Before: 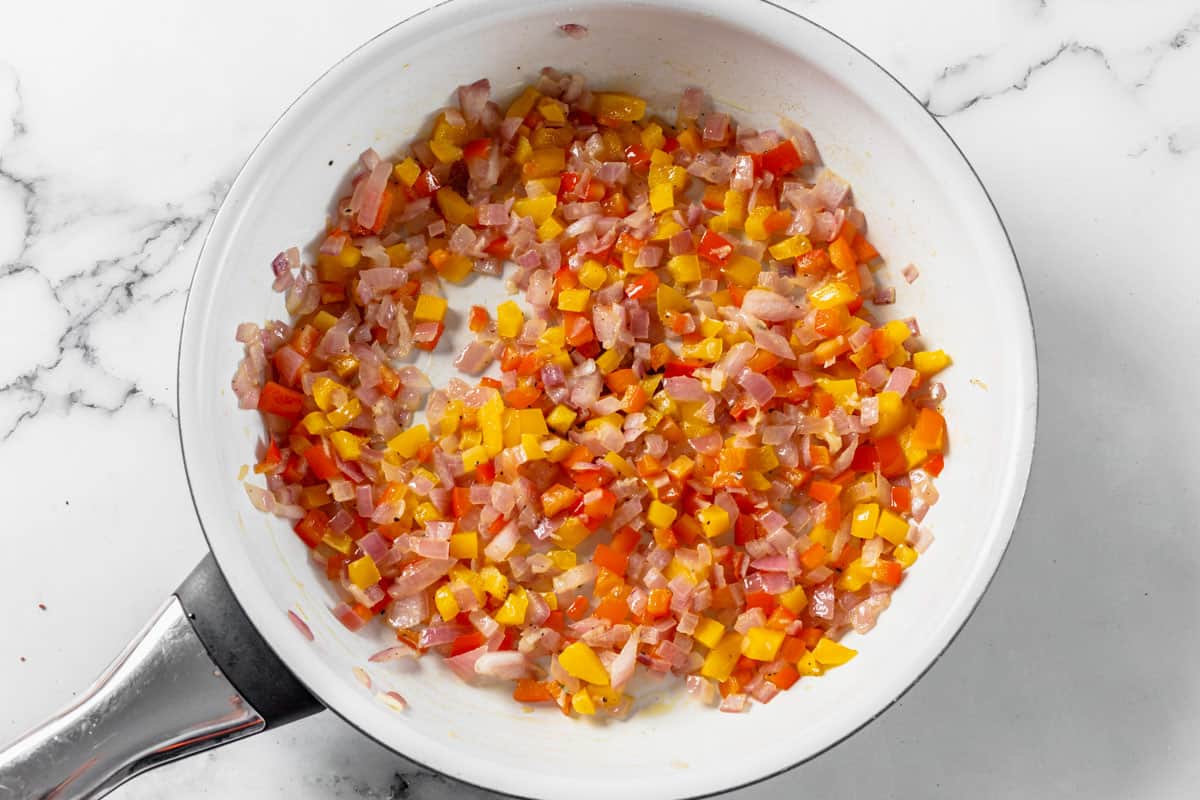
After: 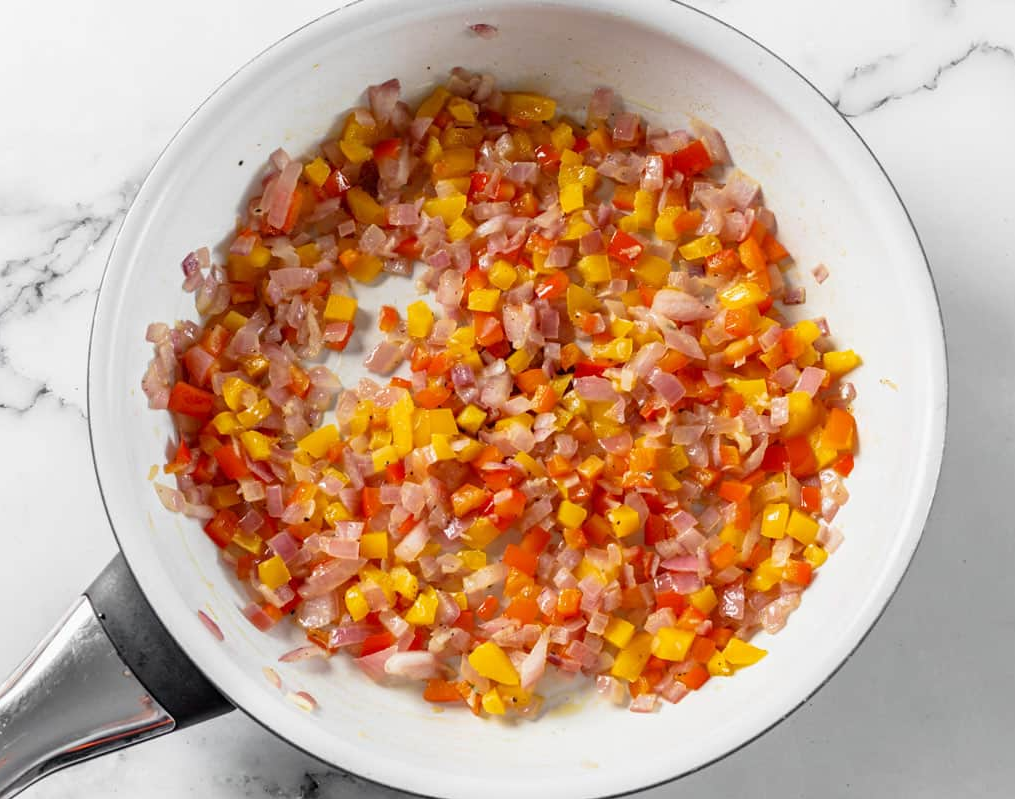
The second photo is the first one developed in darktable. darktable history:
crop: left 7.577%, right 7.837%
